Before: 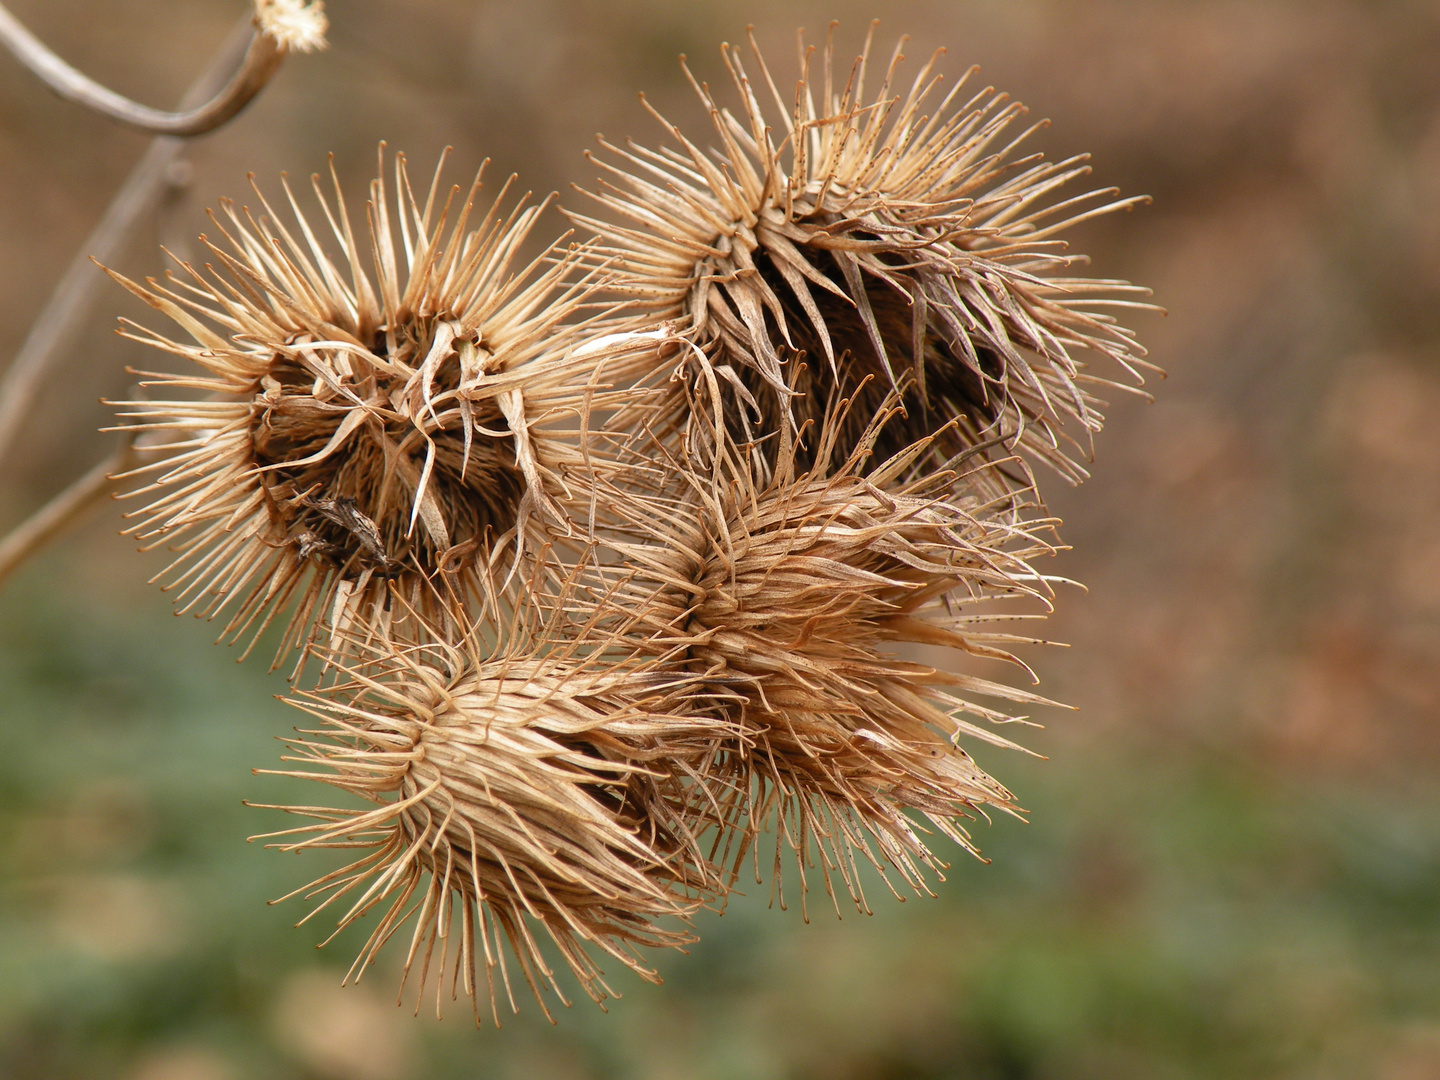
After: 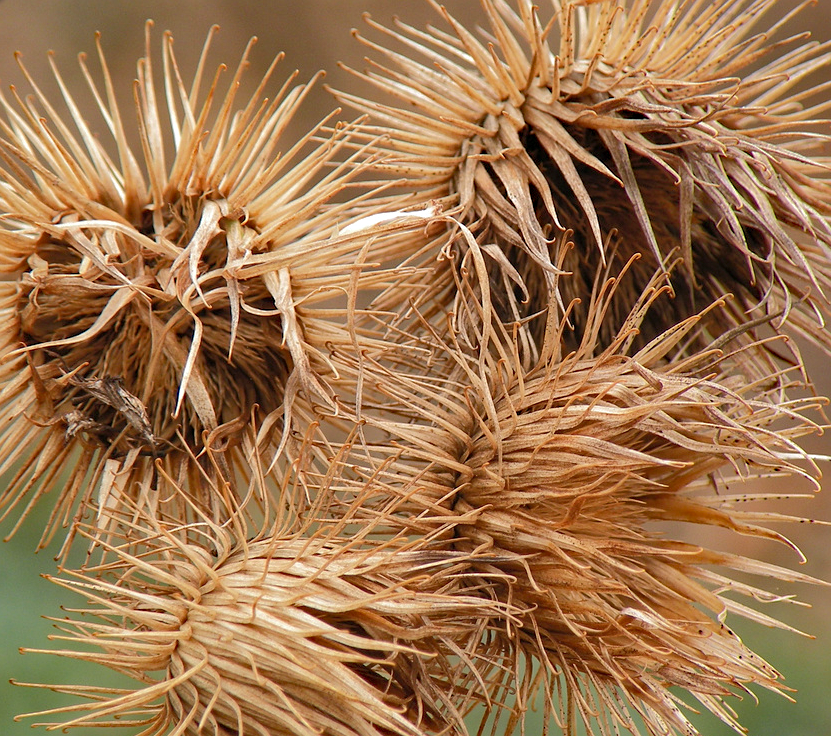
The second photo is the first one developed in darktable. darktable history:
crop: left 16.202%, top 11.208%, right 26.045%, bottom 20.557%
base curve: curves: ch0 [(0, 0) (0.262, 0.32) (0.722, 0.705) (1, 1)]
shadows and highlights: on, module defaults
sharpen: radius 1.272, amount 0.305, threshold 0
haze removal: strength 0.29, distance 0.25, compatibility mode true, adaptive false
